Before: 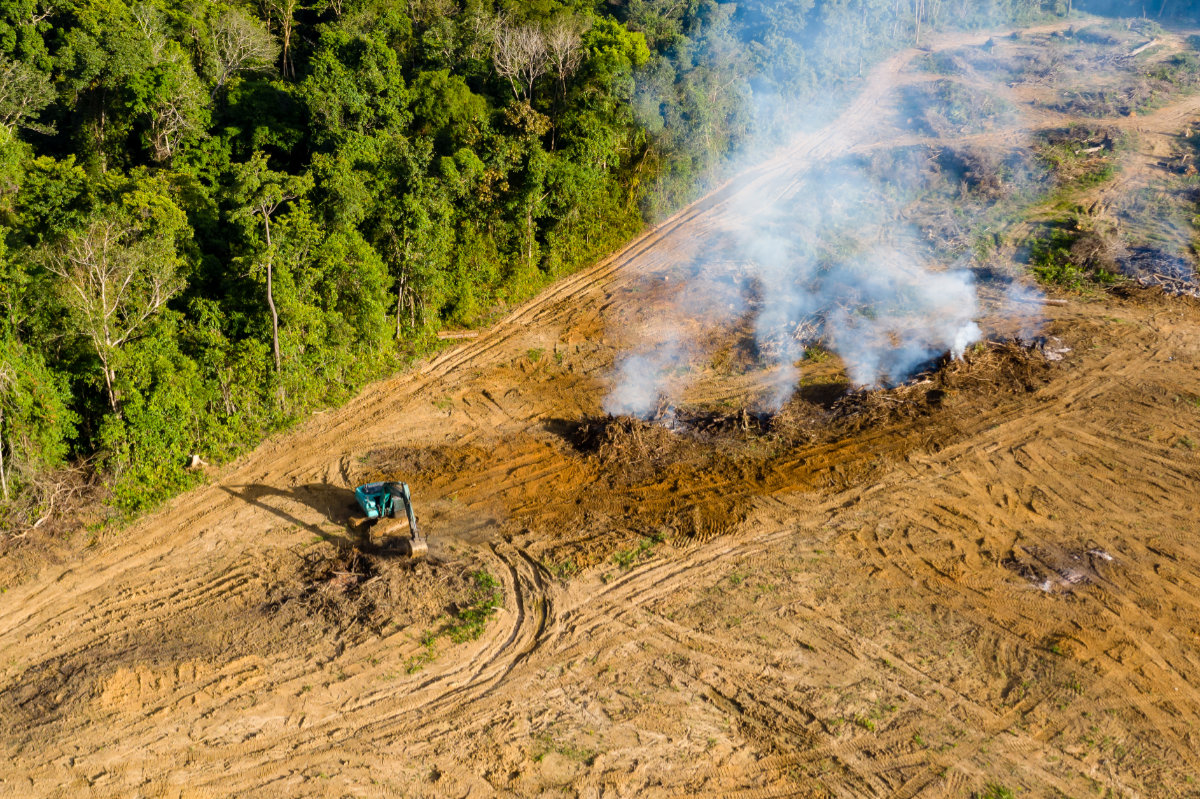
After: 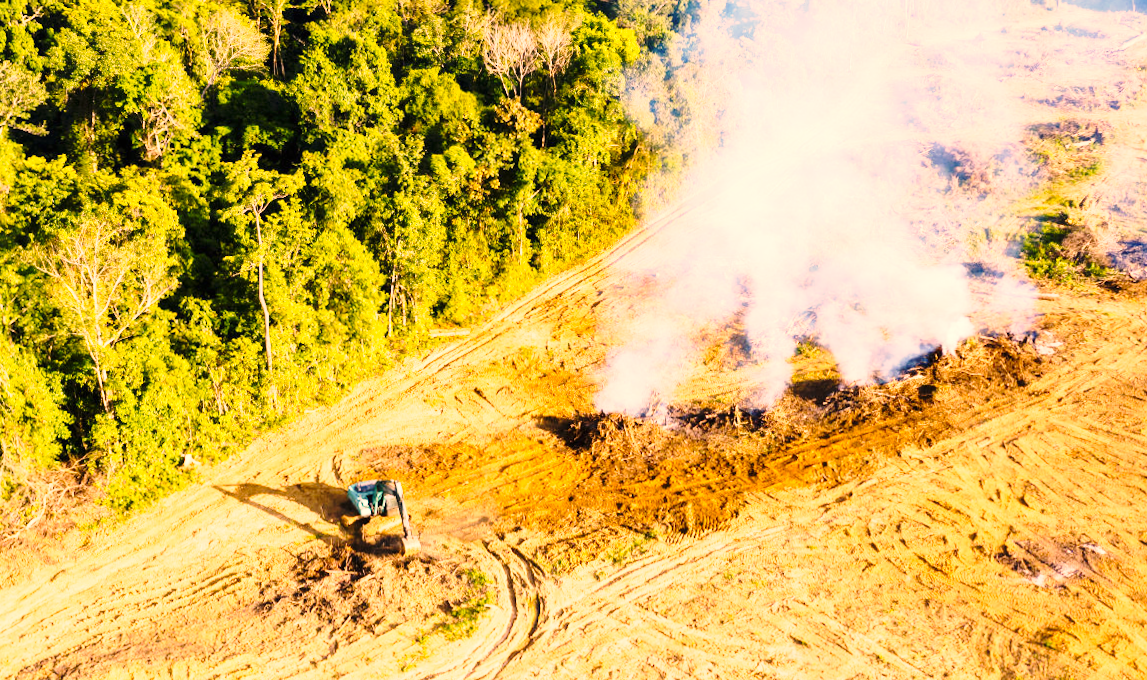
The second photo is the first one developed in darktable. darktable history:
exposure: black level correction 0, exposure 0.951 EV, compensate exposure bias true, compensate highlight preservation false
crop and rotate: angle 0.348°, left 0.252%, right 3.219%, bottom 14.078%
base curve: curves: ch0 [(0, 0) (0.028, 0.03) (0.121, 0.232) (0.46, 0.748) (0.859, 0.968) (1, 1)], preserve colors none
color correction: highlights a* 20.82, highlights b* 19.3
